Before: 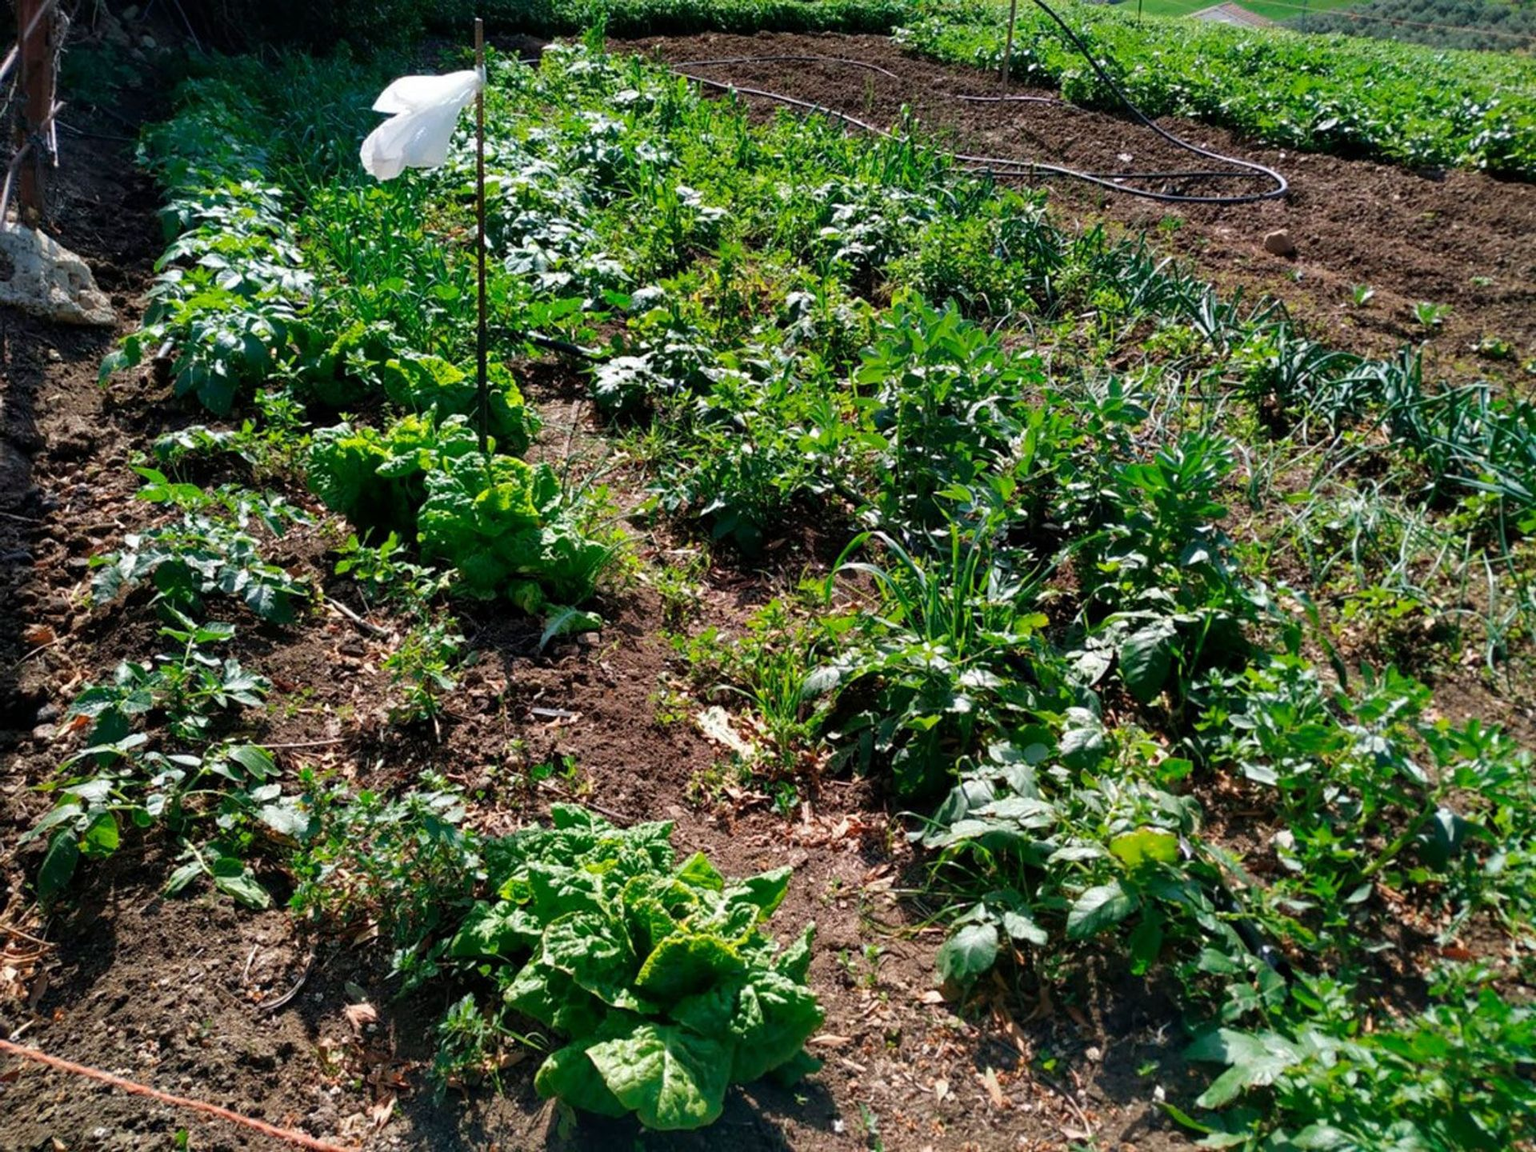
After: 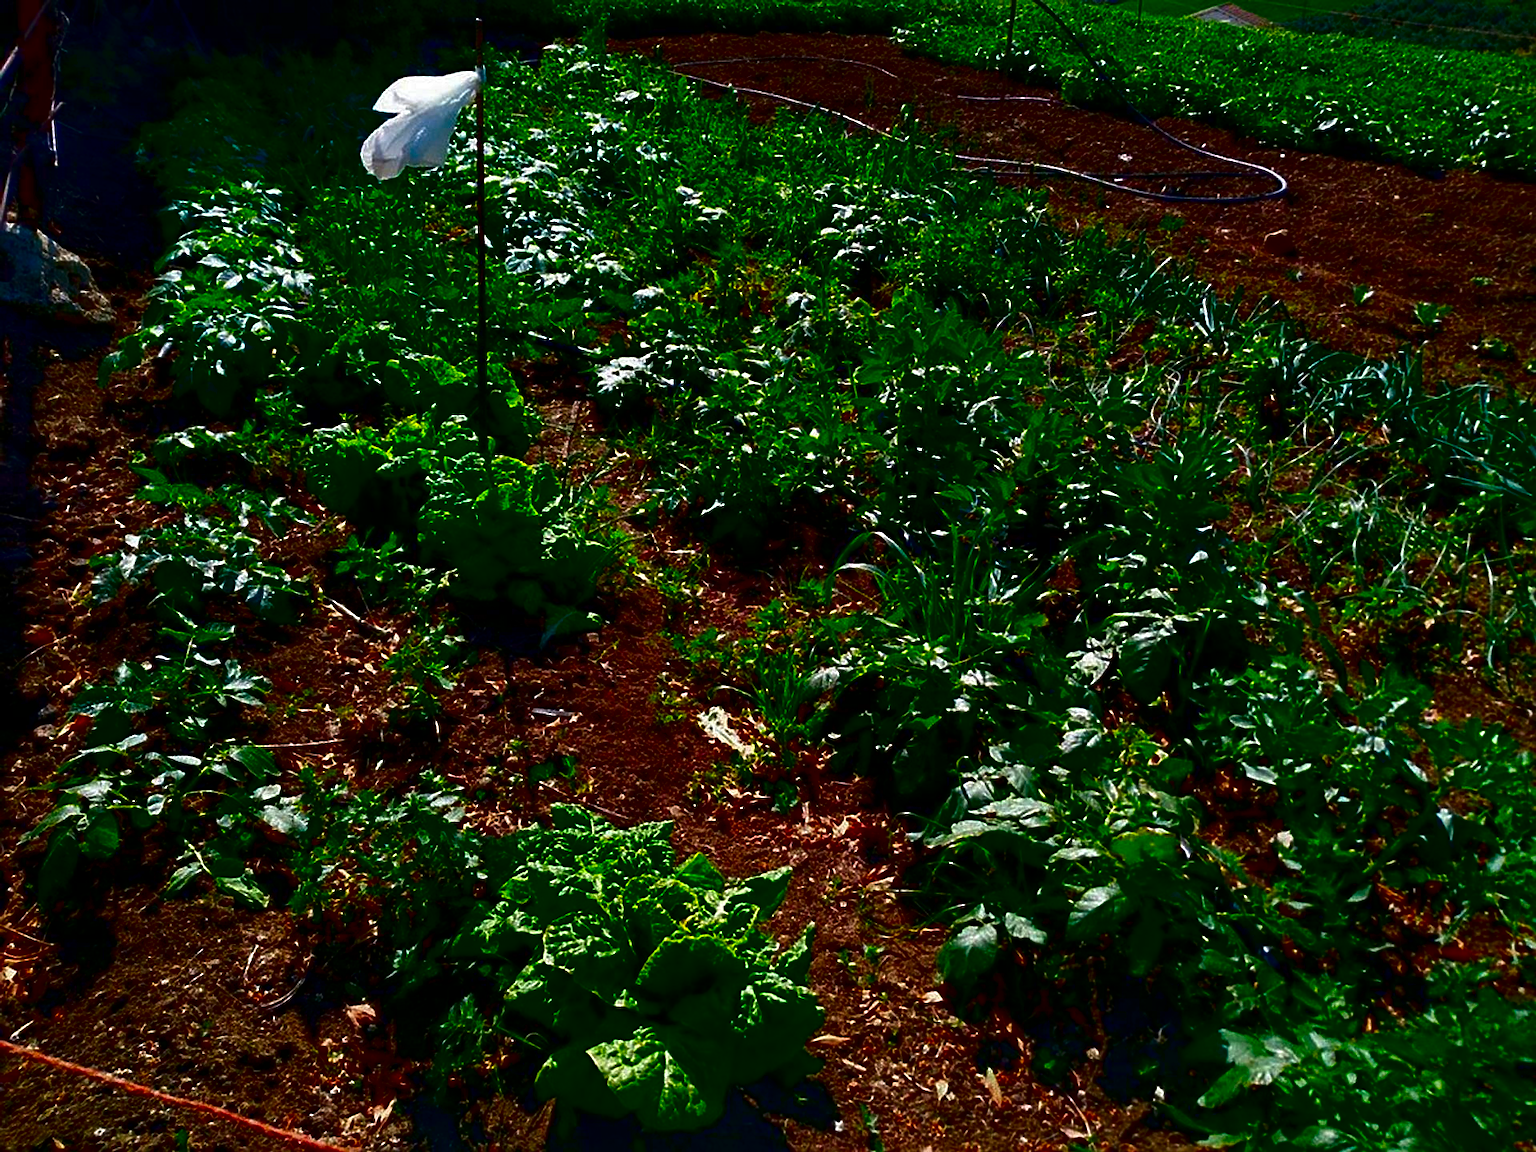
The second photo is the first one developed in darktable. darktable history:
sharpen: amount 0.492
contrast brightness saturation: brightness -0.987, saturation 0.995
